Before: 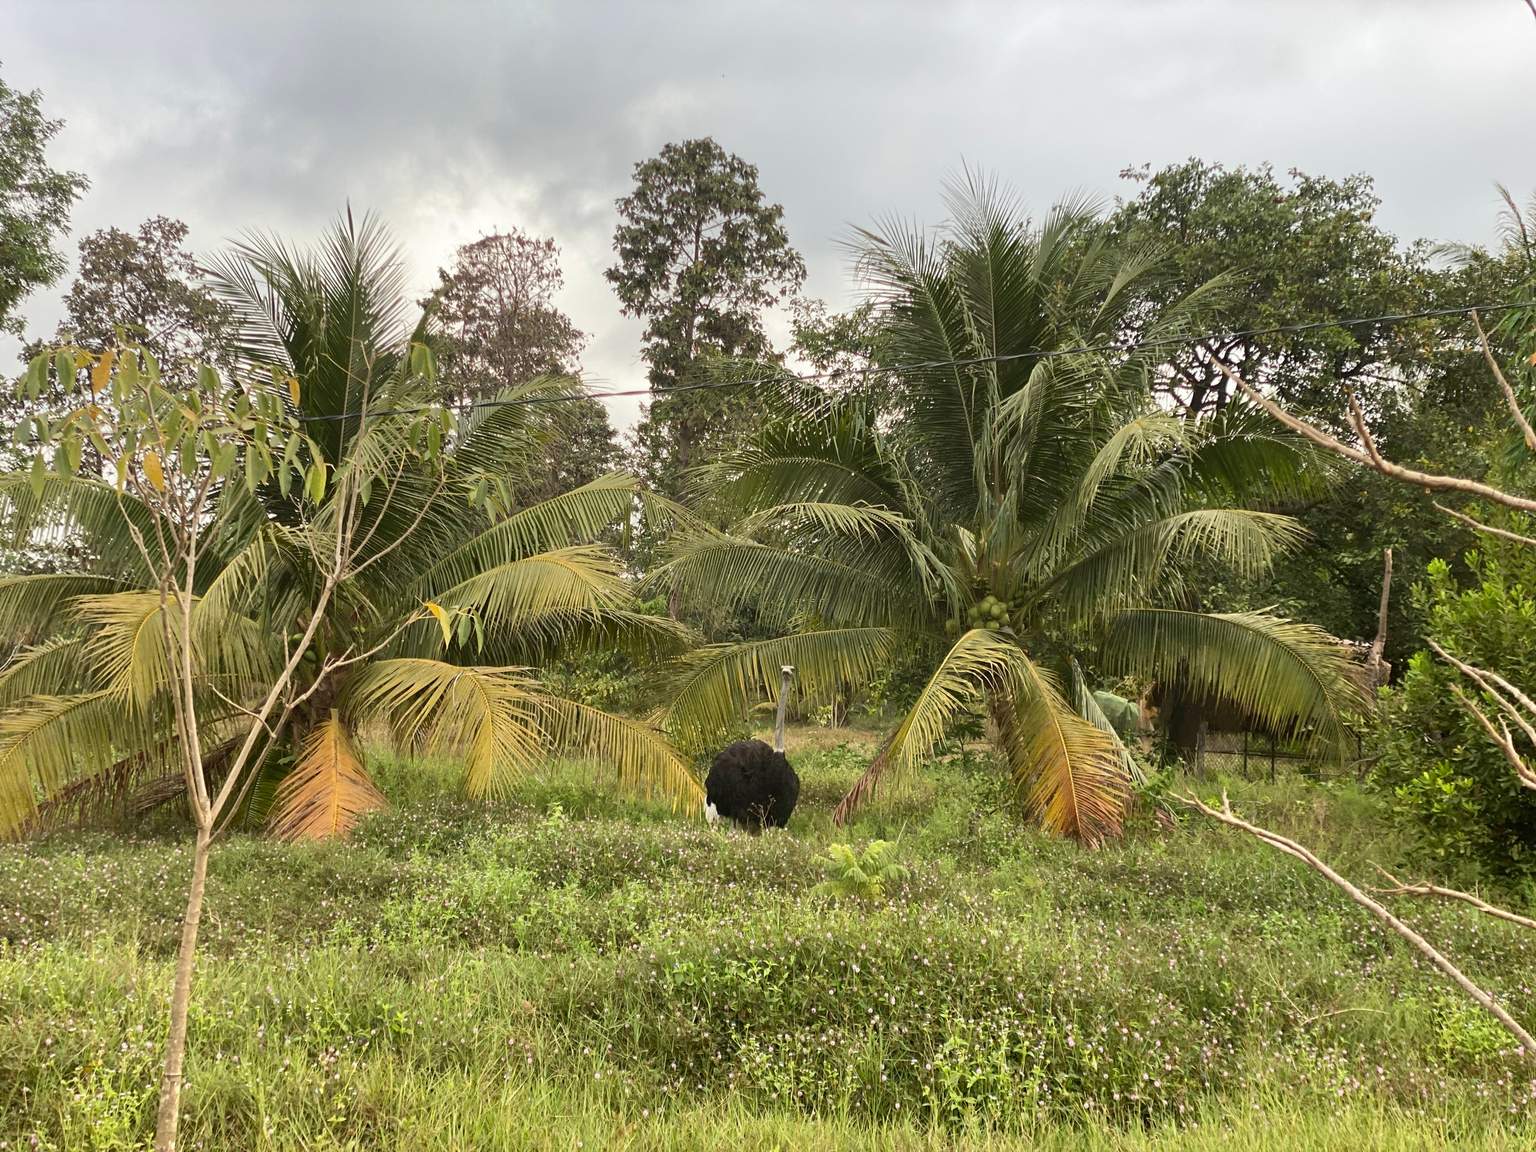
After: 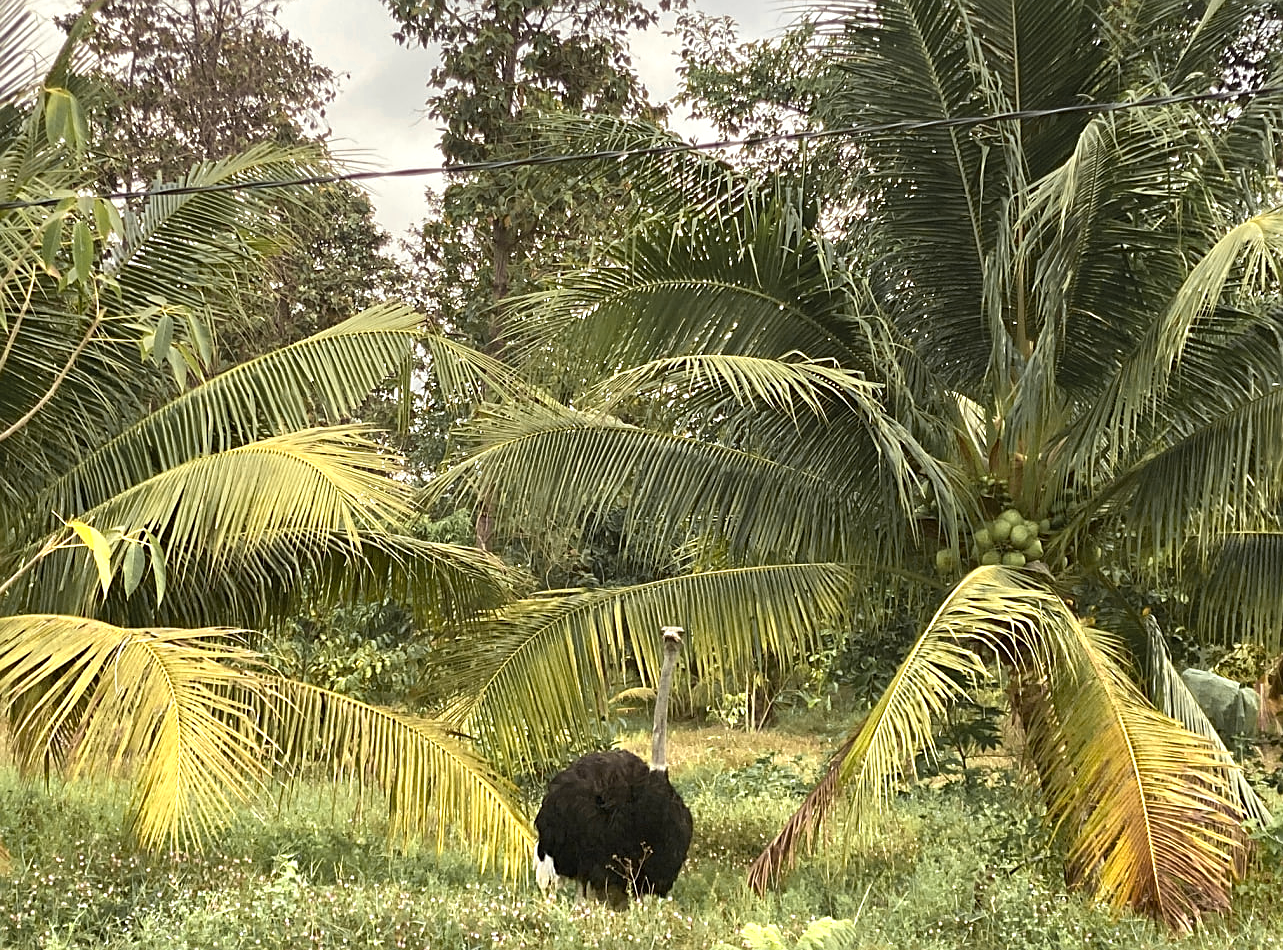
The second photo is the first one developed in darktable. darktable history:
crop: left 25.032%, top 25.161%, right 24.835%, bottom 25.322%
color zones: curves: ch0 [(0.004, 0.306) (0.107, 0.448) (0.252, 0.656) (0.41, 0.398) (0.595, 0.515) (0.768, 0.628)]; ch1 [(0.07, 0.323) (0.151, 0.452) (0.252, 0.608) (0.346, 0.221) (0.463, 0.189) (0.61, 0.368) (0.735, 0.395) (0.921, 0.412)]; ch2 [(0, 0.476) (0.132, 0.512) (0.243, 0.512) (0.397, 0.48) (0.522, 0.376) (0.634, 0.536) (0.761, 0.46)]
sharpen: on, module defaults
